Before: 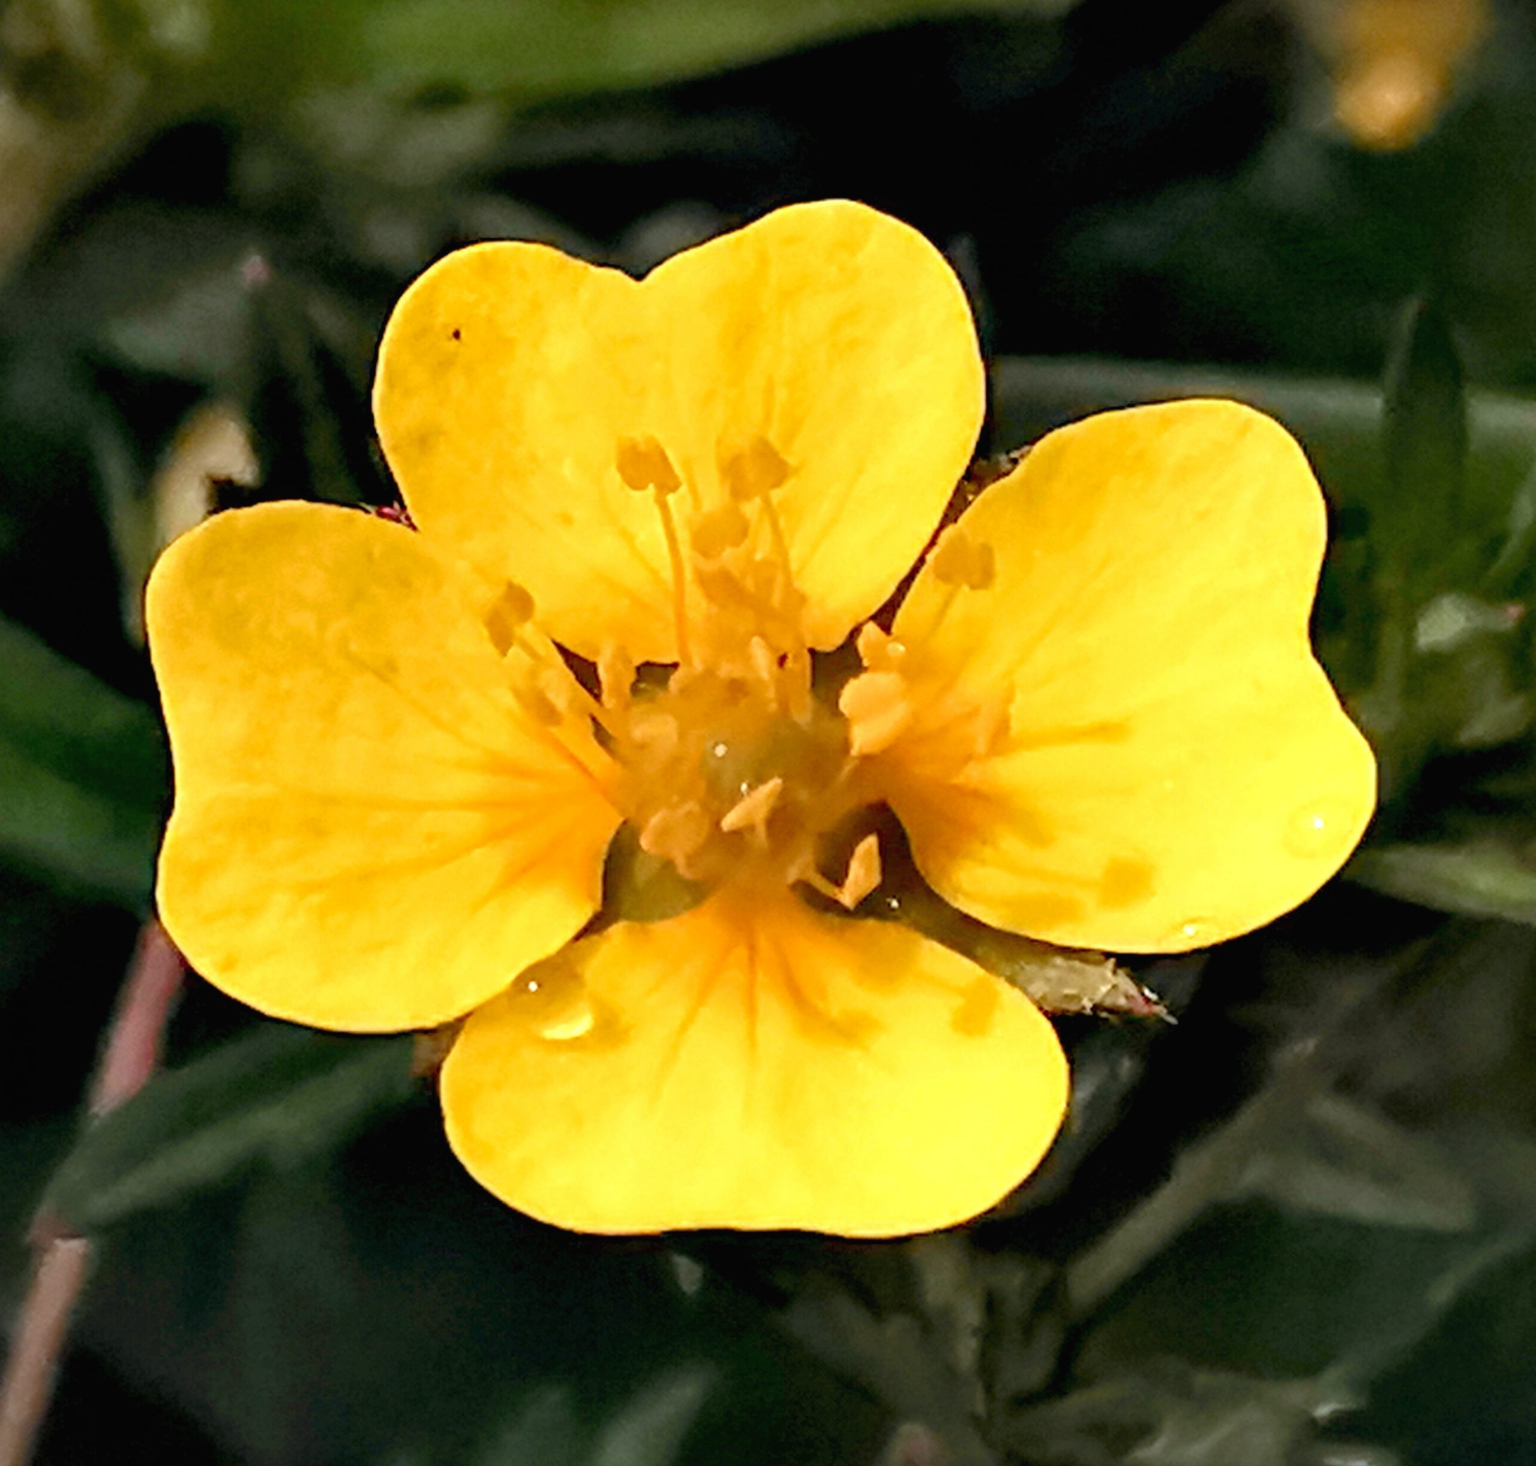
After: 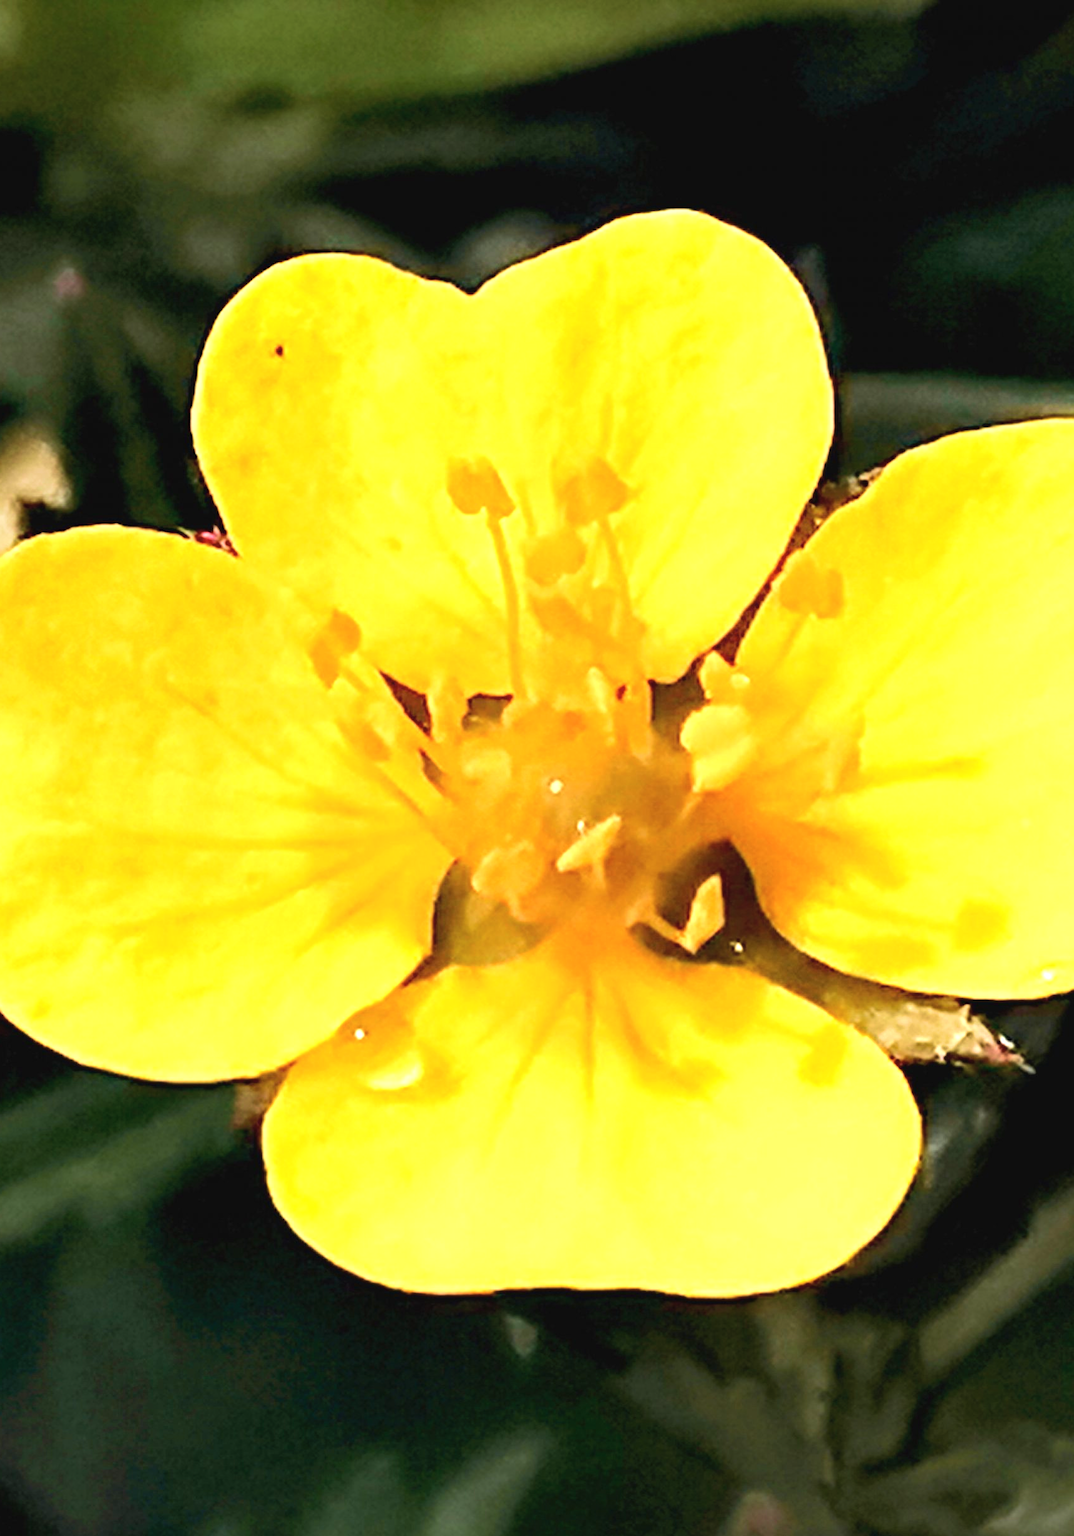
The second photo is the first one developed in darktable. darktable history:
exposure: black level correction -0.001, exposure 0.08 EV, compensate highlight preservation false
tone equalizer: -8 EV 0.001 EV, -7 EV -0.003 EV, -6 EV 0.004 EV, -5 EV -0.025 EV, -4 EV -0.122 EV, -3 EV -0.162 EV, -2 EV 0.235 EV, -1 EV 0.711 EV, +0 EV 0.485 EV
velvia: strength 44.84%
contrast brightness saturation: contrast 0.05, brightness 0.062, saturation 0.008
crop and rotate: left 12.418%, right 20.862%
